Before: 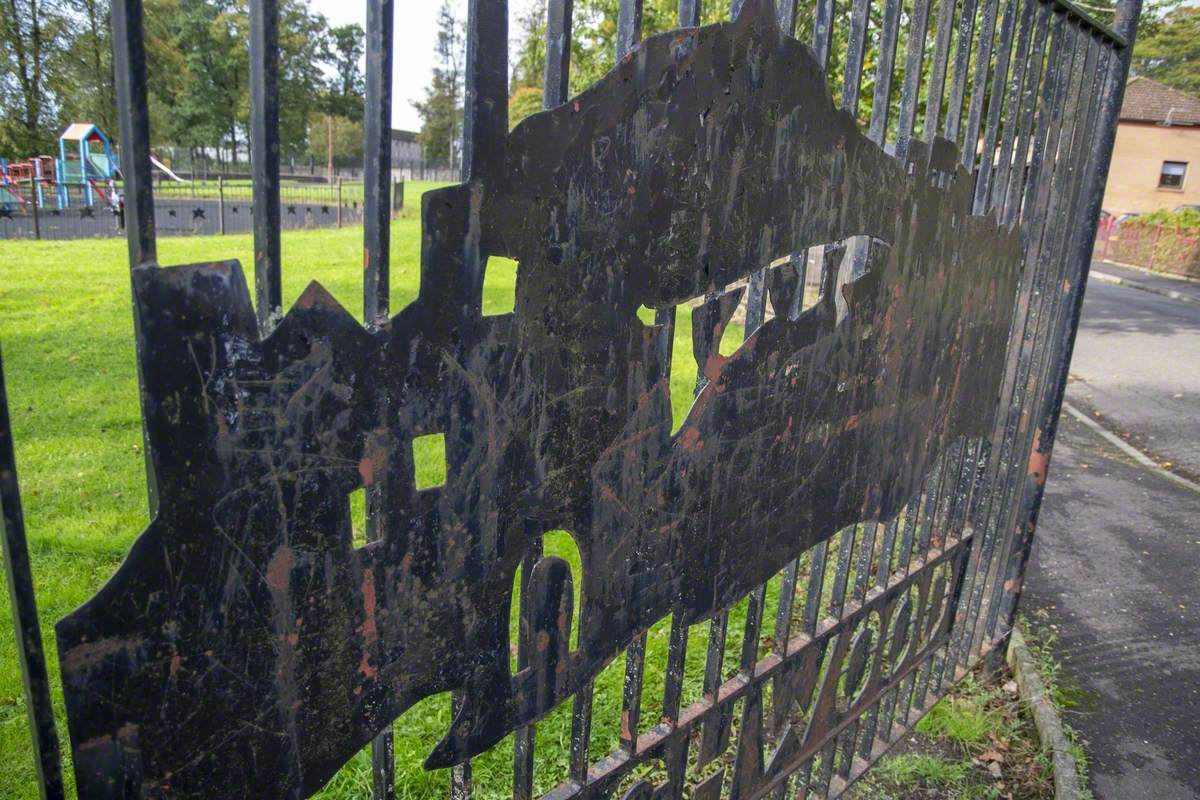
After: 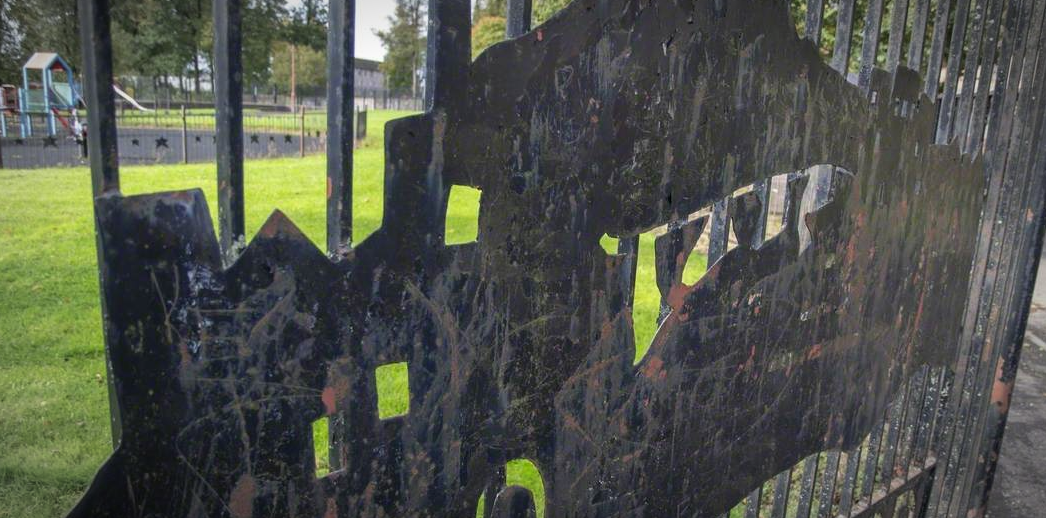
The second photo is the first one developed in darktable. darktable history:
crop: left 3.136%, top 8.898%, right 9.682%, bottom 26.347%
vignetting: automatic ratio true
